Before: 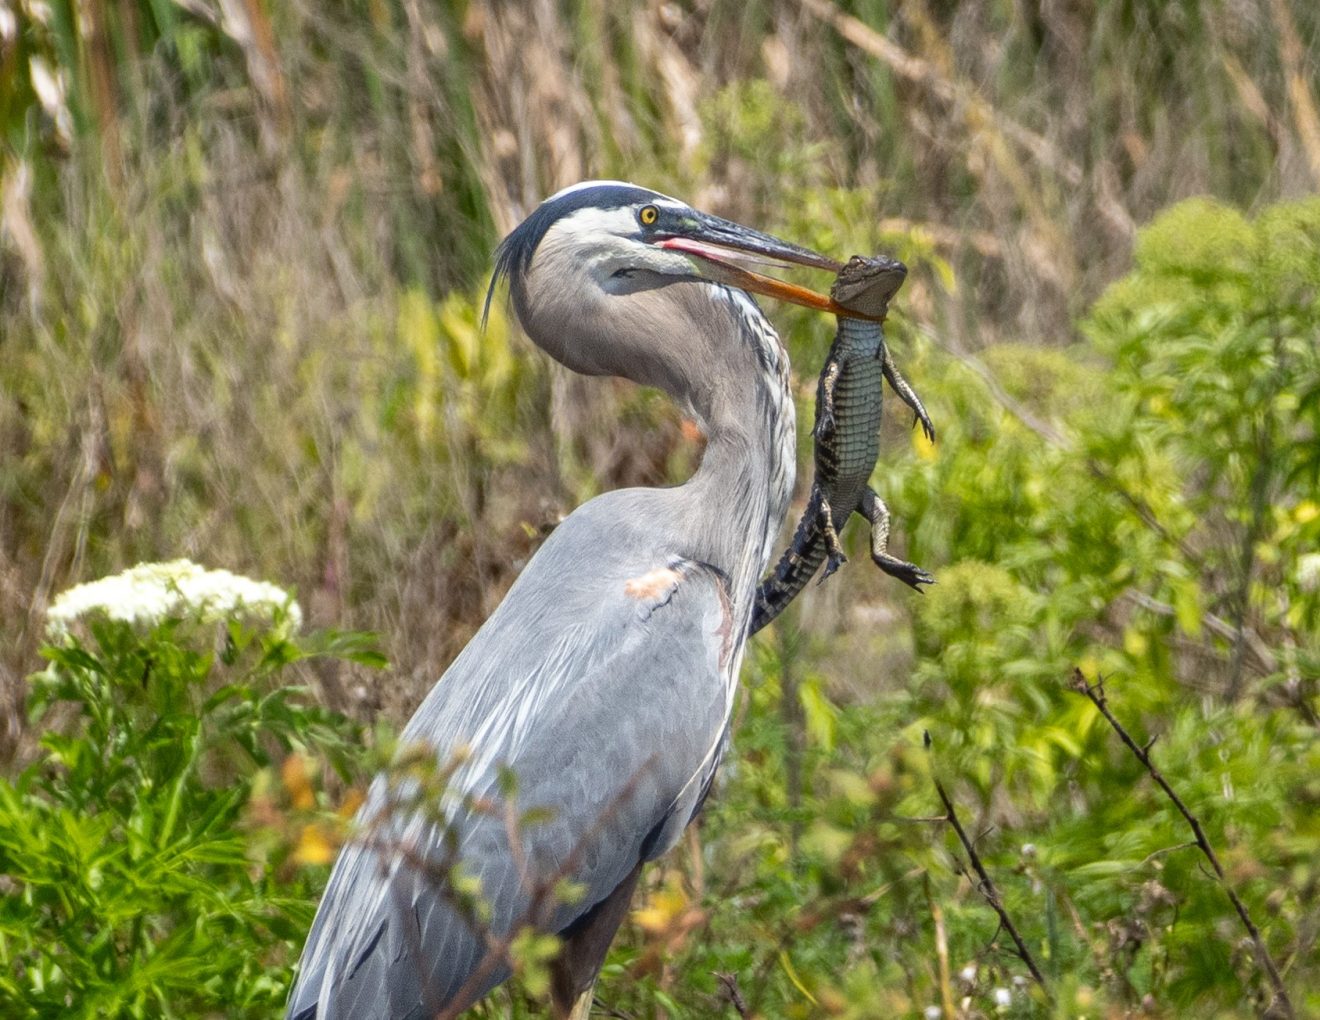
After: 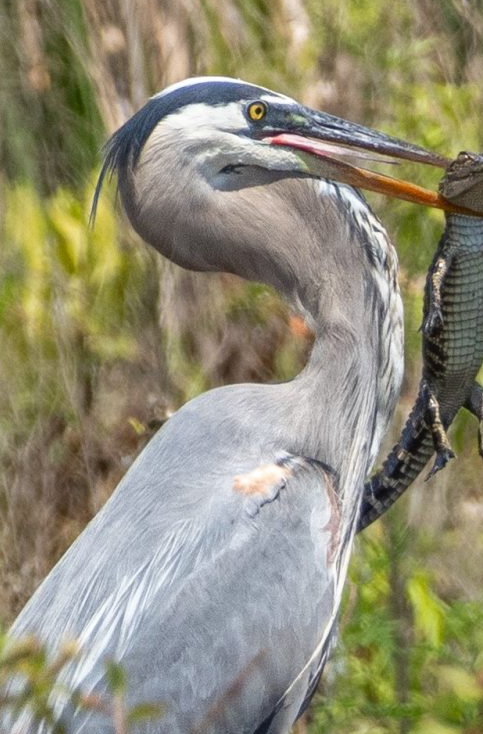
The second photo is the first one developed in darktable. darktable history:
crop and rotate: left 29.804%, top 10.217%, right 33.531%, bottom 17.762%
